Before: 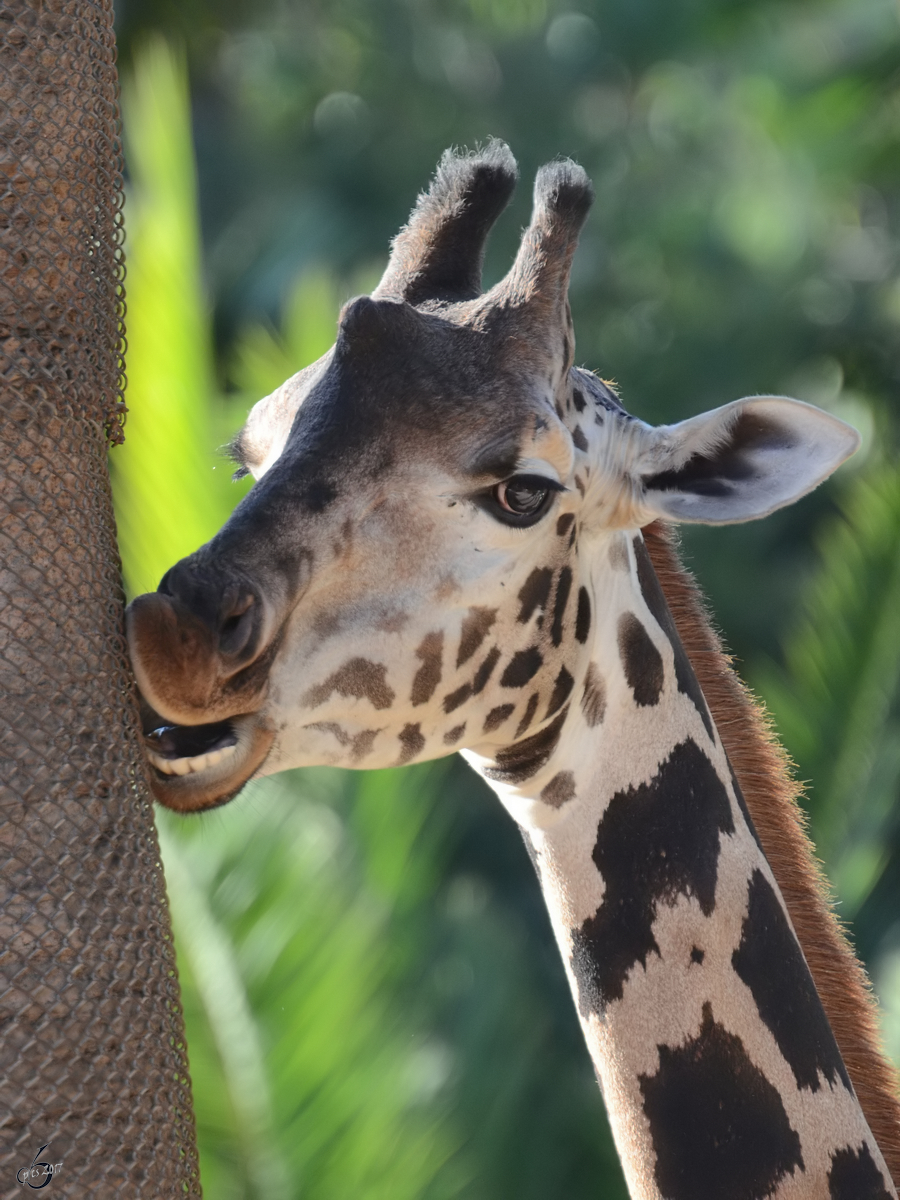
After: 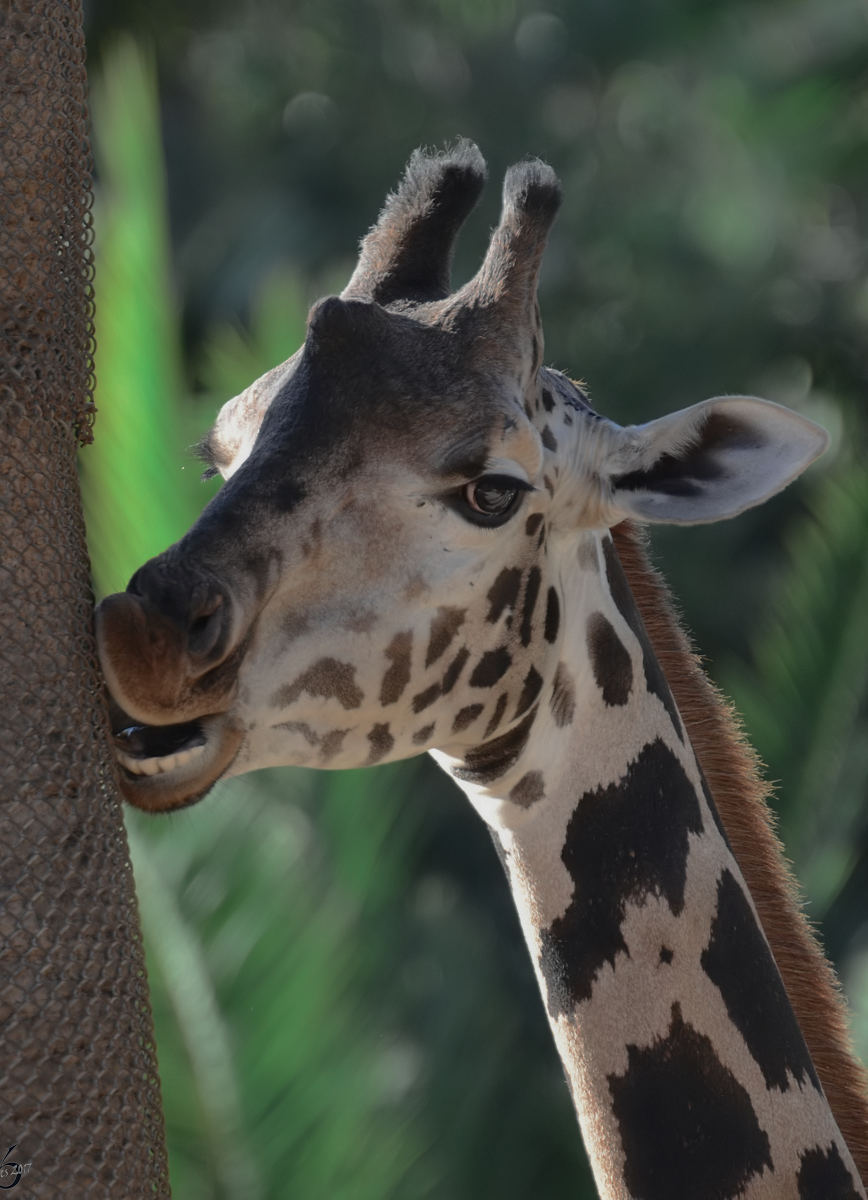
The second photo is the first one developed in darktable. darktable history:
color zones: curves: ch0 [(0, 0.5) (0.125, 0.4) (0.25, 0.5) (0.375, 0.4) (0.5, 0.4) (0.625, 0.35) (0.75, 0.35) (0.875, 0.5)]; ch1 [(0, 0.35) (0.125, 0.45) (0.25, 0.35) (0.375, 0.35) (0.5, 0.35) (0.625, 0.35) (0.75, 0.45) (0.875, 0.35)]; ch2 [(0, 0.6) (0.125, 0.5) (0.25, 0.5) (0.375, 0.6) (0.5, 0.6) (0.625, 0.5) (0.75, 0.5) (0.875, 0.5)]
crop and rotate: left 3.466%
exposure: exposure -0.211 EV, compensate highlight preservation false
base curve: curves: ch0 [(0, 0) (0.595, 0.418) (1, 1)], preserve colors none
